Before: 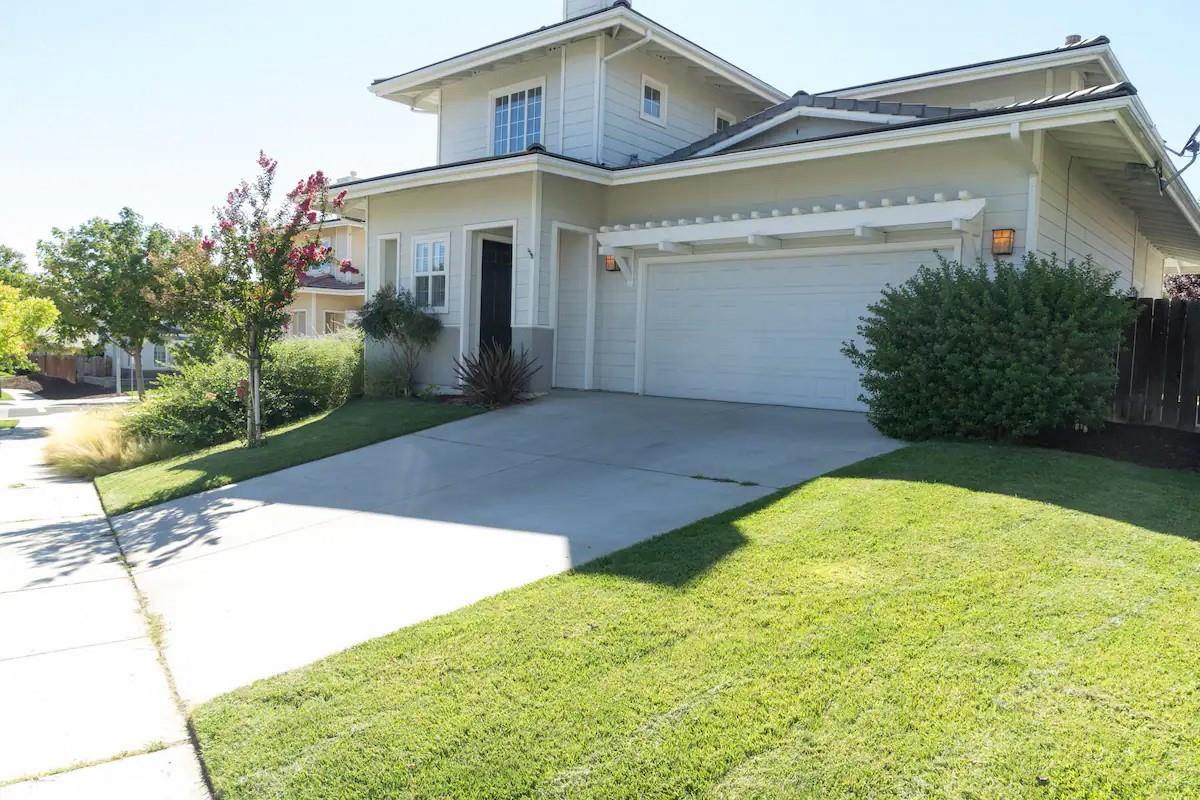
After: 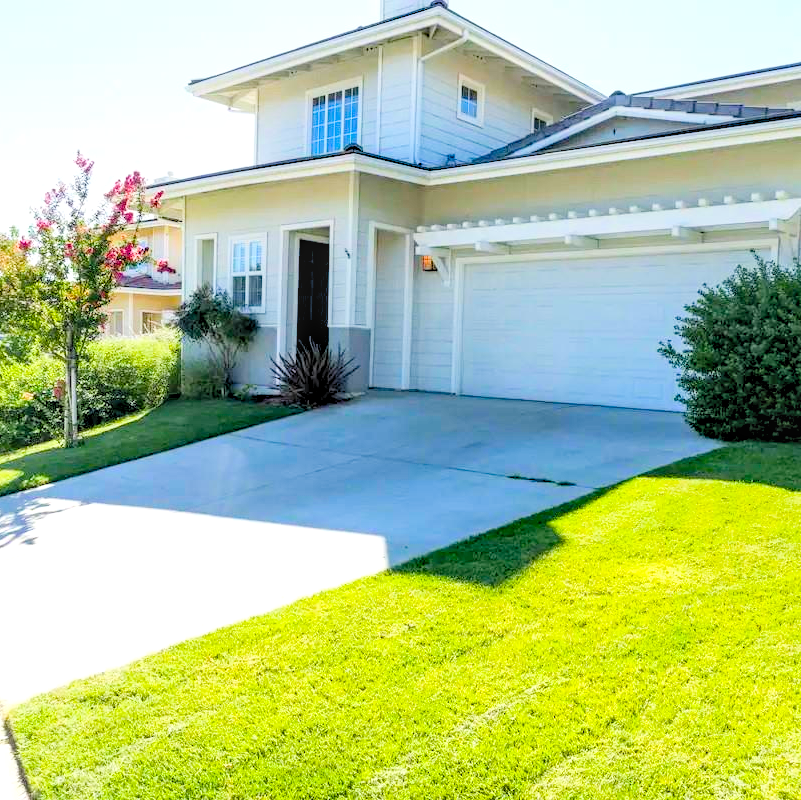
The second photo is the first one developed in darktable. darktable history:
local contrast: on, module defaults
crop and rotate: left 15.325%, right 17.914%
color balance rgb: linear chroma grading › global chroma 8.804%, perceptual saturation grading › global saturation 30.158%, contrast 4.938%
filmic rgb: black relative exposure -7.48 EV, white relative exposure 4.87 EV, hardness 3.4
levels: levels [0.036, 0.364, 0.827]
haze removal: compatibility mode true, adaptive false
